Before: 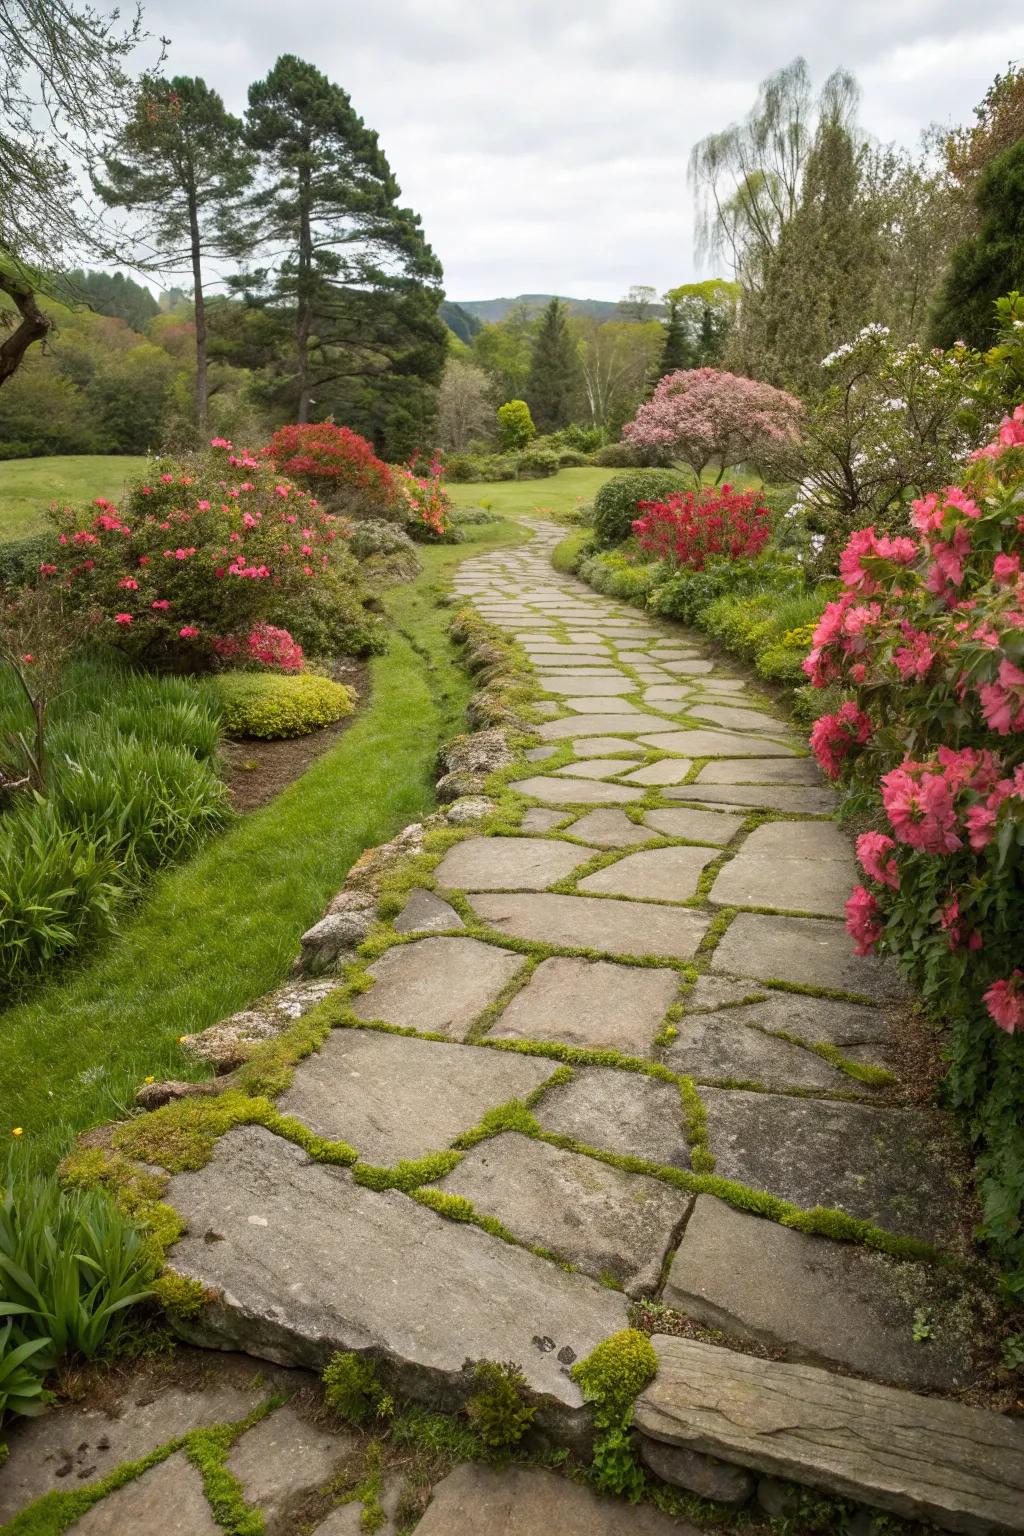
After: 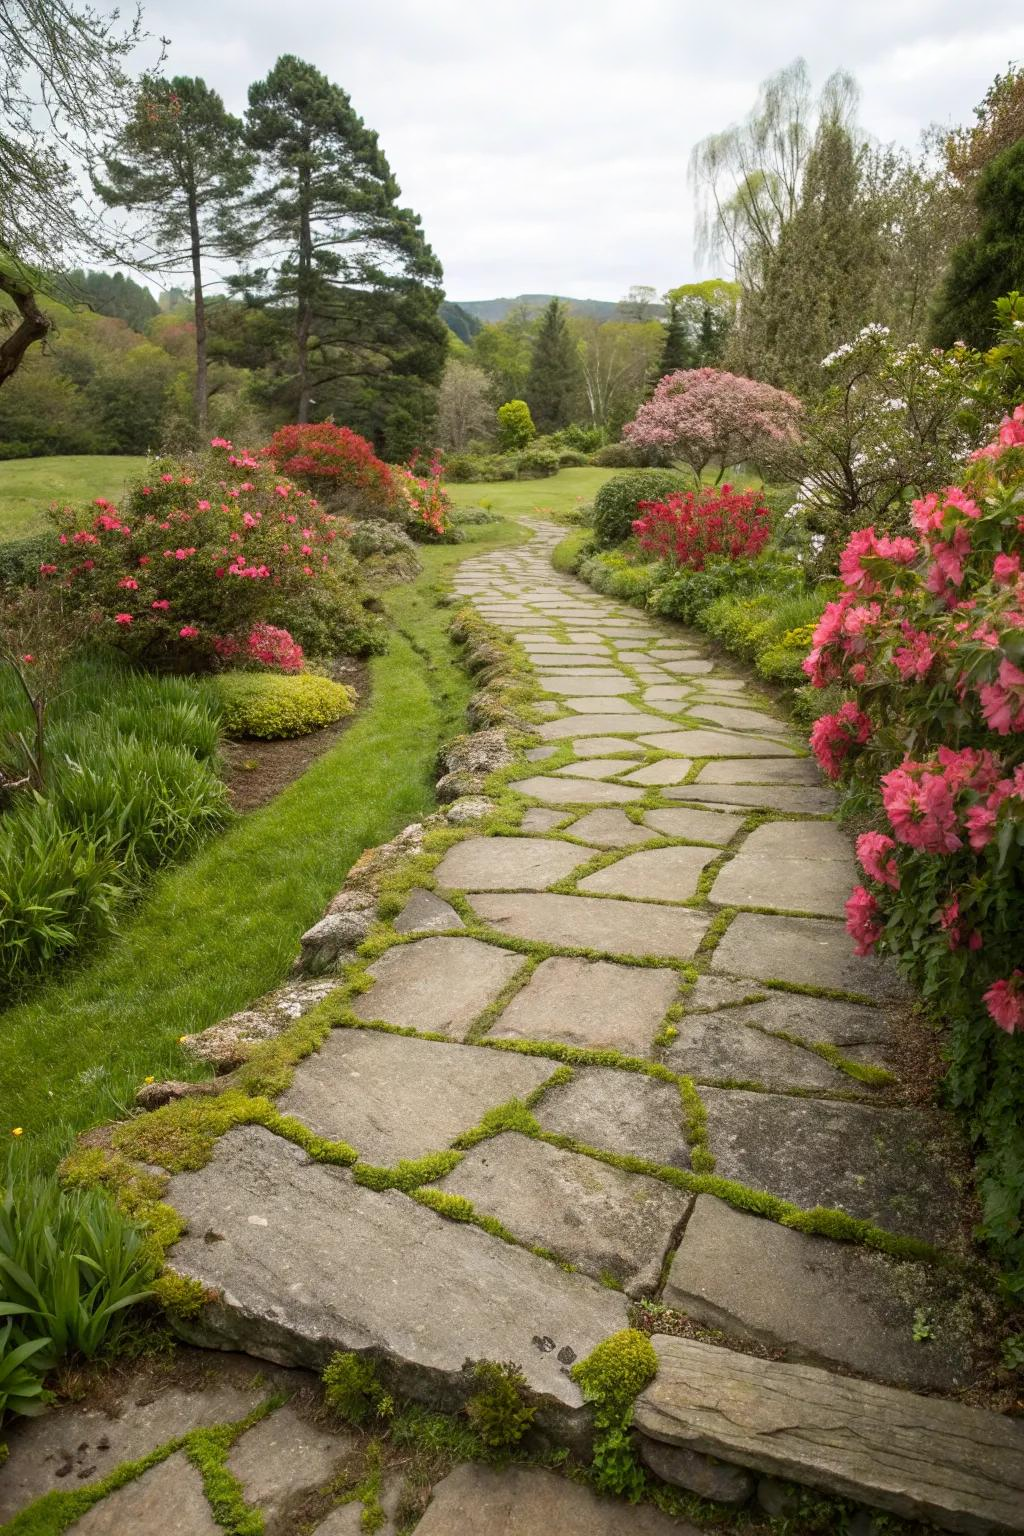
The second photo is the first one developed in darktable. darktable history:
shadows and highlights: shadows -26.07, highlights 48.81, soften with gaussian
